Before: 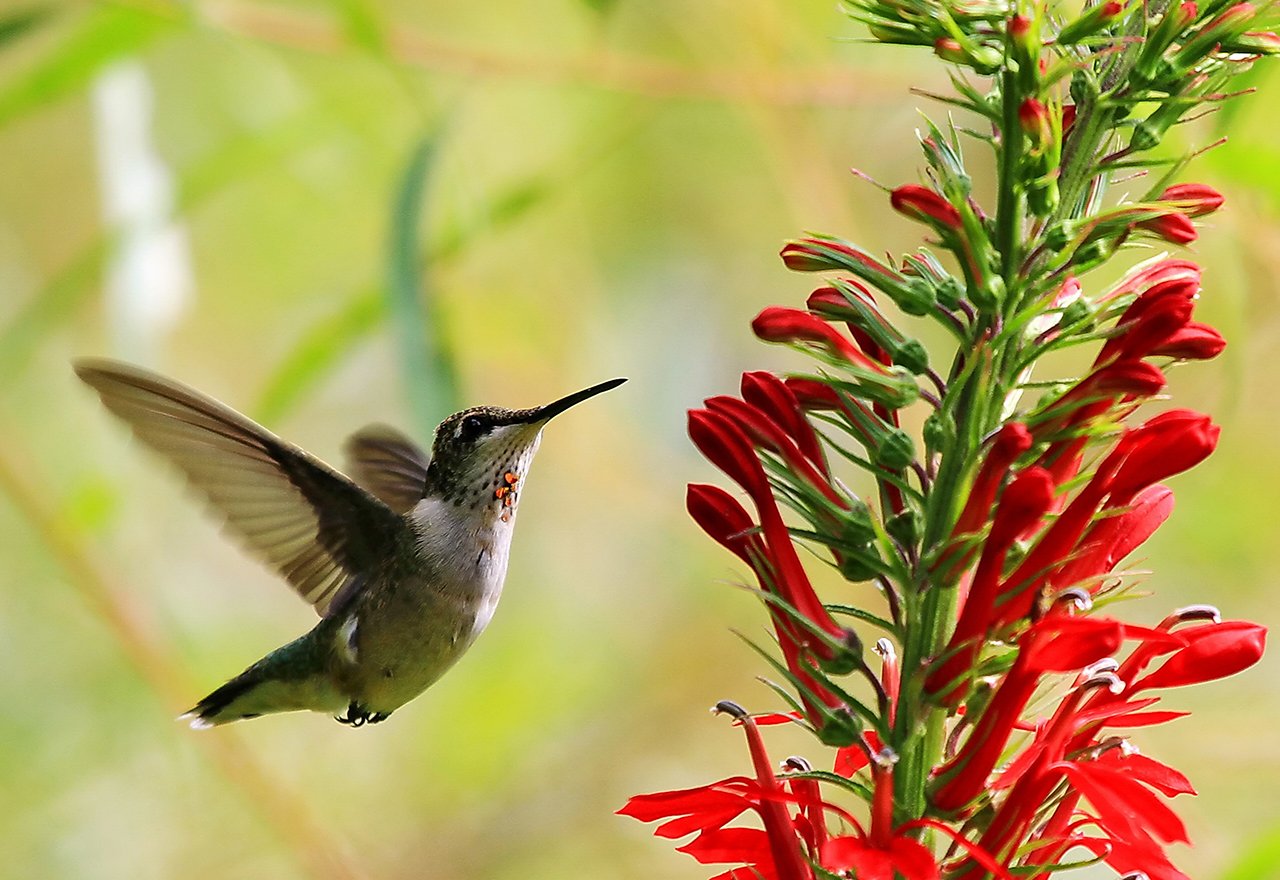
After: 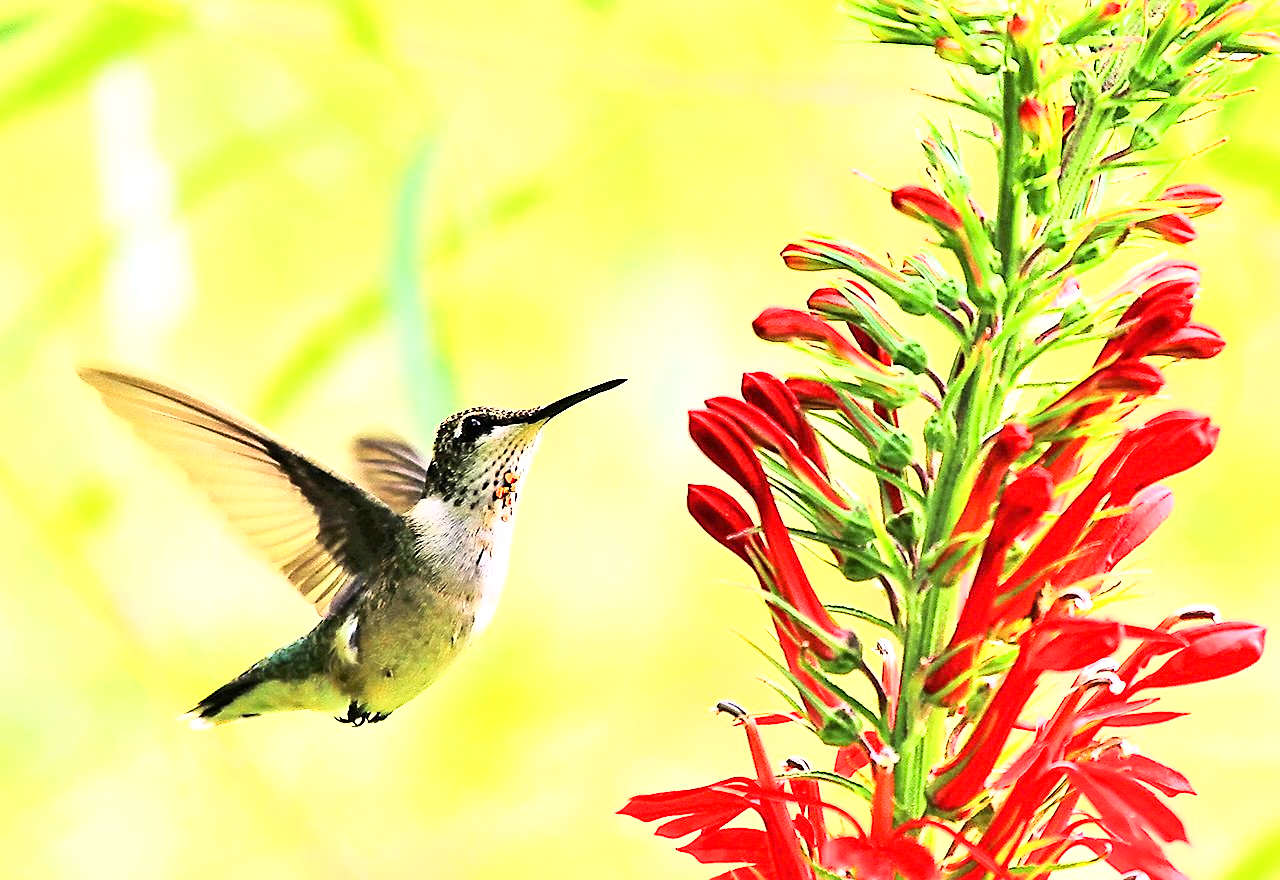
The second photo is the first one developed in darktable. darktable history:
base curve: curves: ch0 [(0, 0) (0.007, 0.004) (0.027, 0.03) (0.046, 0.07) (0.207, 0.54) (0.442, 0.872) (0.673, 0.972) (1, 1)]
exposure: black level correction 0, exposure 1.2 EV, compensate highlight preservation false
sharpen: on, module defaults
